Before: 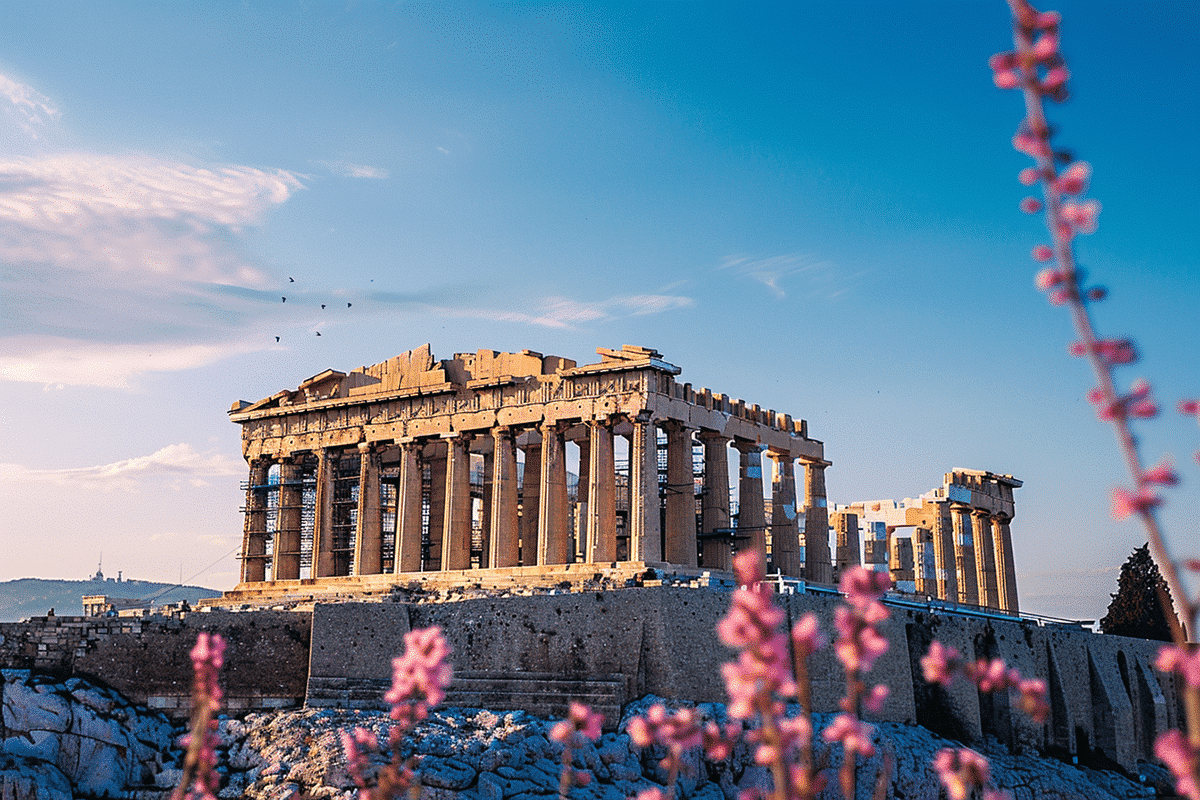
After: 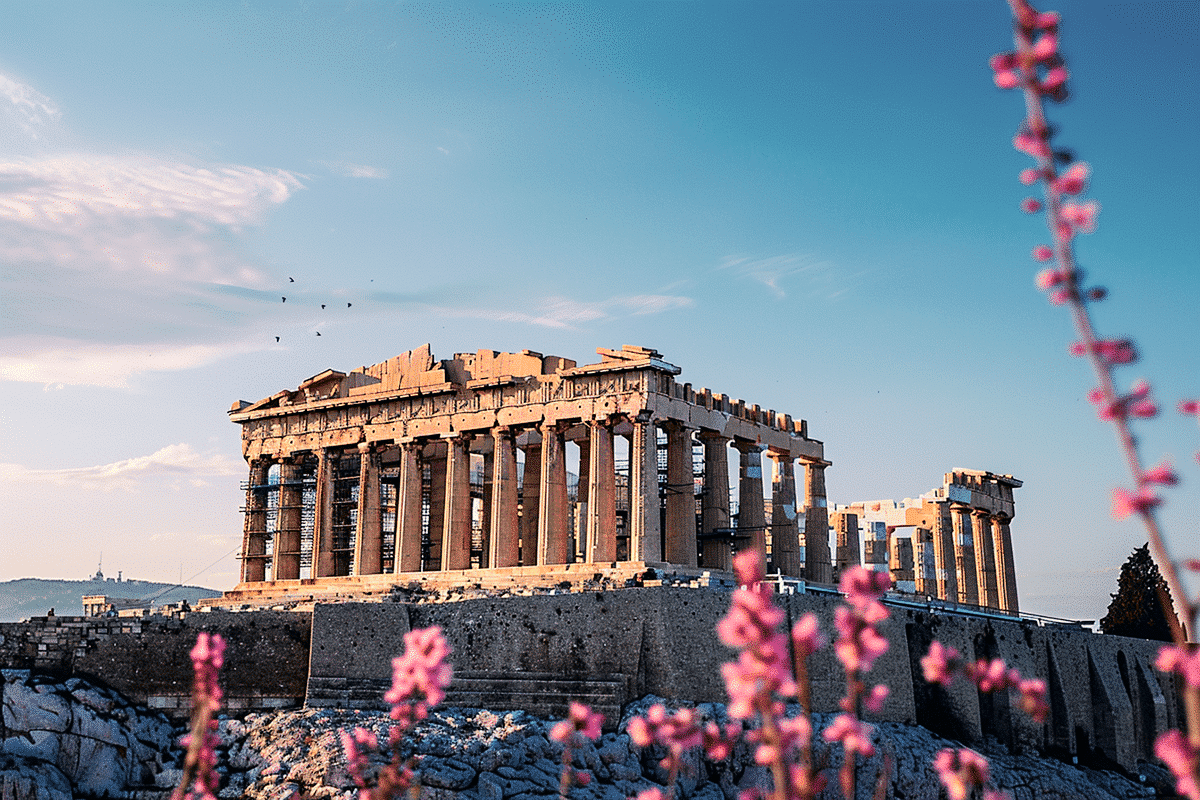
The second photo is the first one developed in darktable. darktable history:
tone curve: curves: ch0 [(0.003, 0) (0.066, 0.031) (0.163, 0.112) (0.264, 0.238) (0.395, 0.408) (0.517, 0.56) (0.684, 0.734) (0.791, 0.814) (1, 1)]; ch1 [(0, 0) (0.164, 0.115) (0.337, 0.332) (0.39, 0.398) (0.464, 0.461) (0.501, 0.5) (0.507, 0.5) (0.534, 0.532) (0.577, 0.59) (0.652, 0.681) (0.733, 0.749) (0.811, 0.796) (1, 1)]; ch2 [(0, 0) (0.337, 0.382) (0.464, 0.476) (0.501, 0.5) (0.527, 0.54) (0.551, 0.565) (0.6, 0.59) (0.687, 0.675) (1, 1)], color space Lab, independent channels, preserve colors none
